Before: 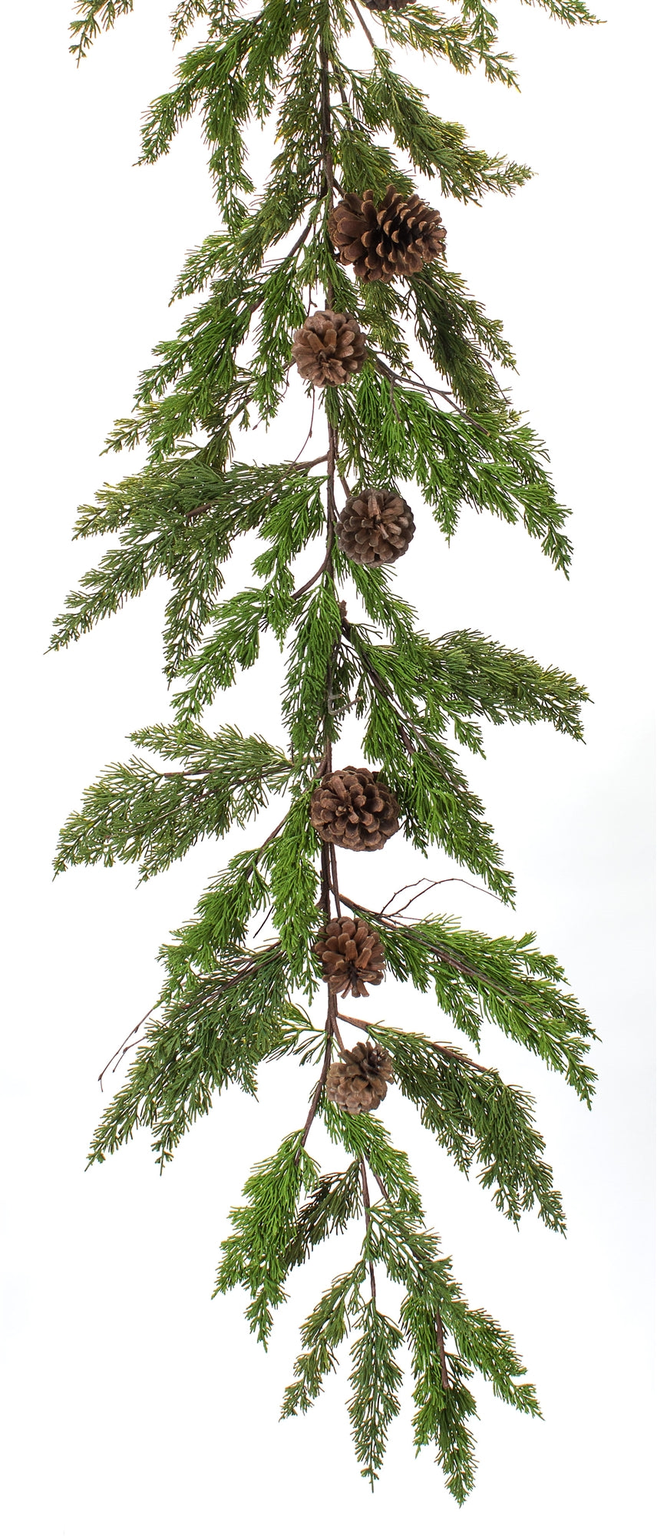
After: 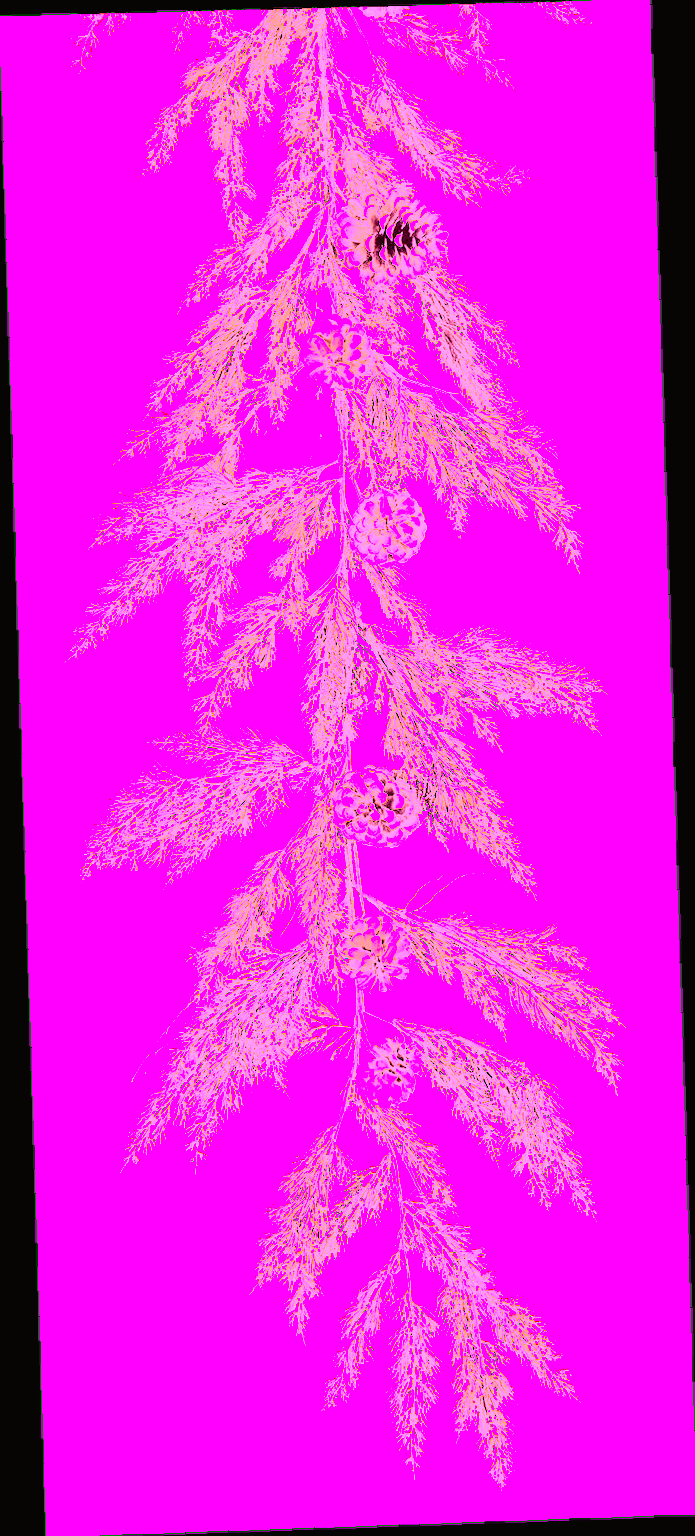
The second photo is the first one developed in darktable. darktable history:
tone curve: curves: ch0 [(0, 0.014) (0.17, 0.099) (0.392, 0.438) (0.725, 0.828) (0.872, 0.918) (1, 0.981)]; ch1 [(0, 0) (0.402, 0.36) (0.489, 0.491) (0.5, 0.503) (0.515, 0.52) (0.545, 0.574) (0.615, 0.662) (0.701, 0.725) (1, 1)]; ch2 [(0, 0) (0.42, 0.458) (0.485, 0.499) (0.503, 0.503) (0.531, 0.542) (0.561, 0.594) (0.644, 0.694) (0.717, 0.753) (1, 0.991)], color space Lab, independent channels
white balance: red 8, blue 8
contrast brightness saturation: contrast 0.25, saturation -0.31
rotate and perspective: rotation -1.77°, lens shift (horizontal) 0.004, automatic cropping off
